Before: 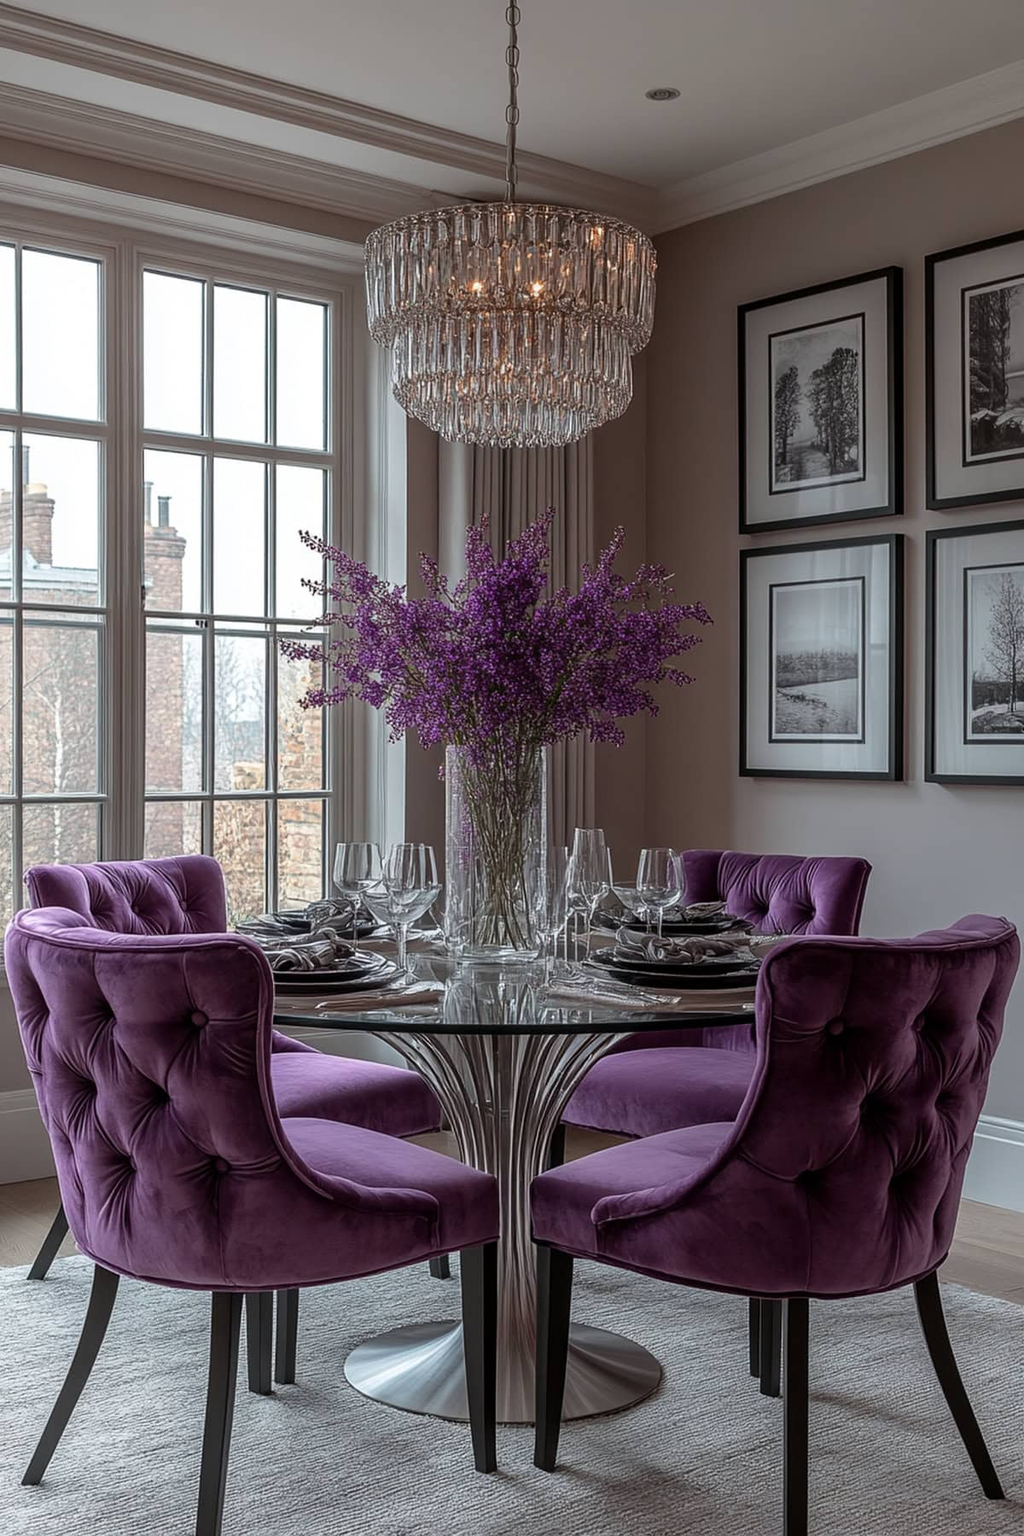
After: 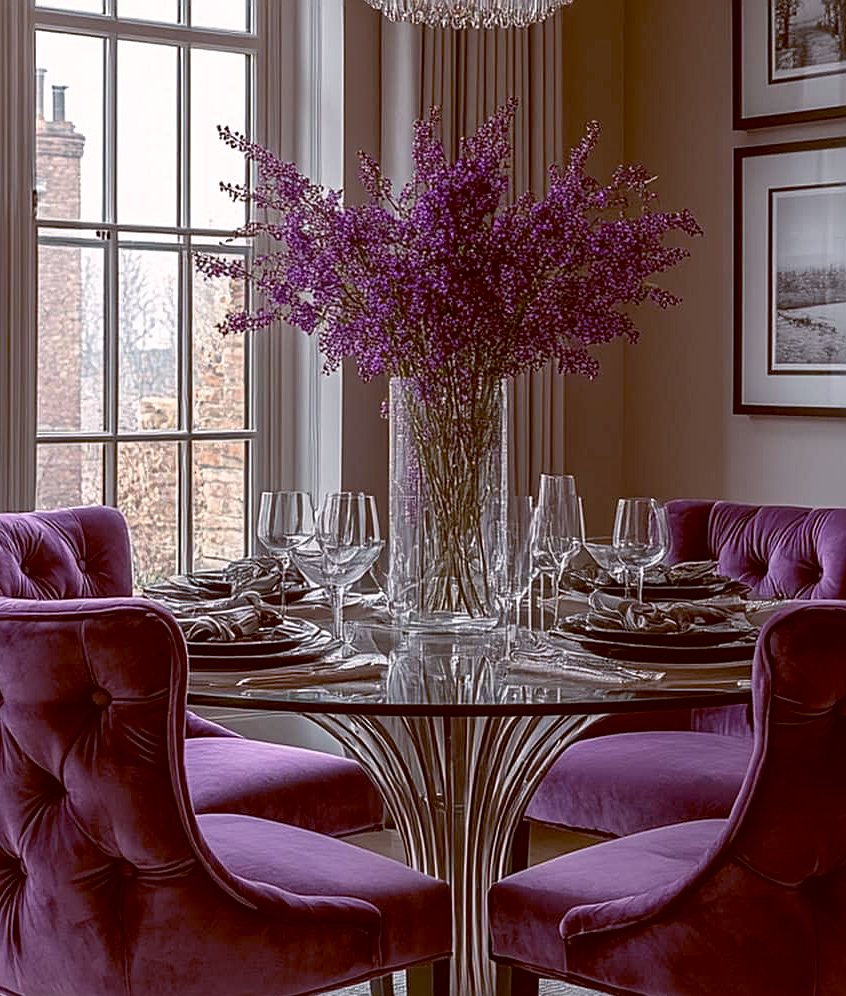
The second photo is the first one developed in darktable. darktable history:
sharpen: radius 2.167, amount 0.381, threshold 0
crop: left 11.123%, top 27.61%, right 18.3%, bottom 17.034%
color correction: highlights a* 5.81, highlights b* 4.84
color balance: lift [1, 1.015, 1.004, 0.985], gamma [1, 0.958, 0.971, 1.042], gain [1, 0.956, 0.977, 1.044]
